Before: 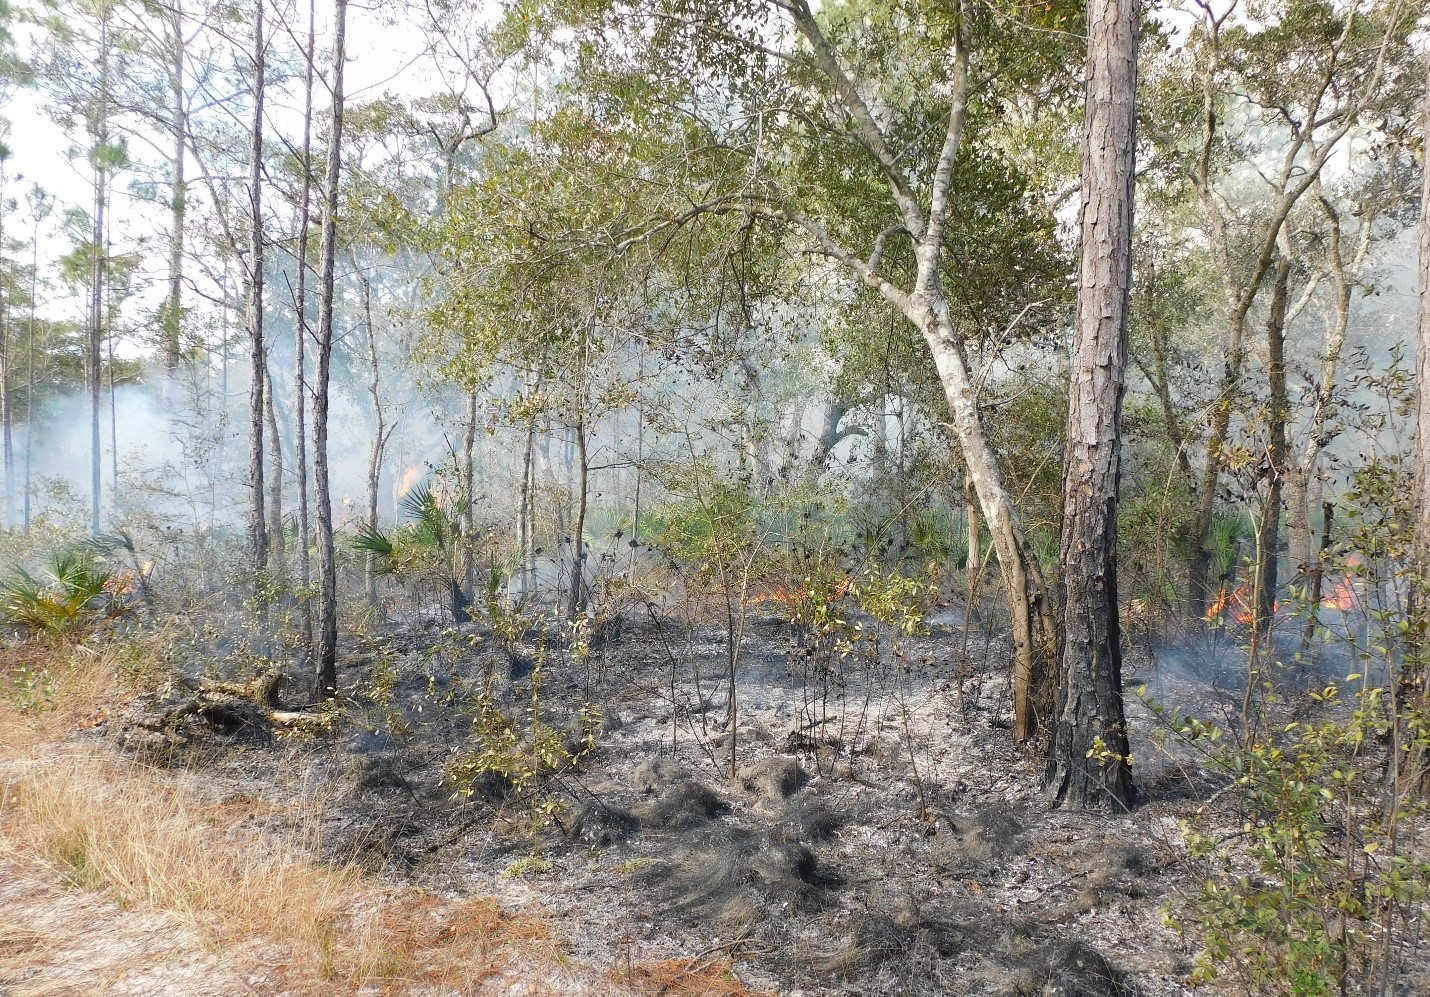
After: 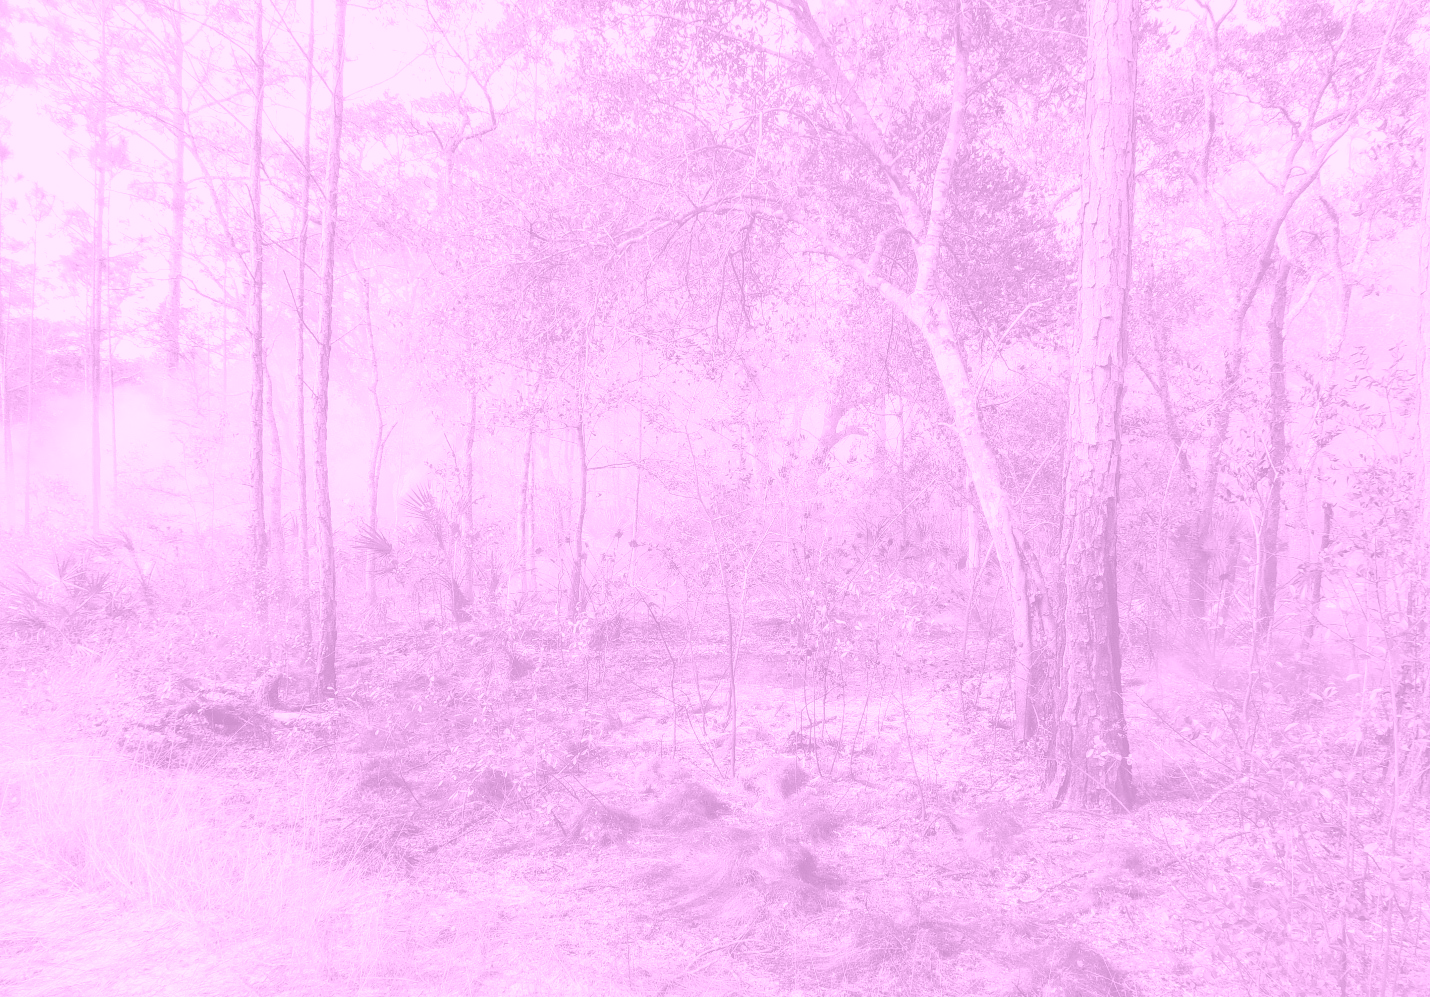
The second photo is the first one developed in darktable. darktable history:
local contrast: on, module defaults
colorize: hue 331.2°, saturation 75%, source mix 30.28%, lightness 70.52%, version 1
